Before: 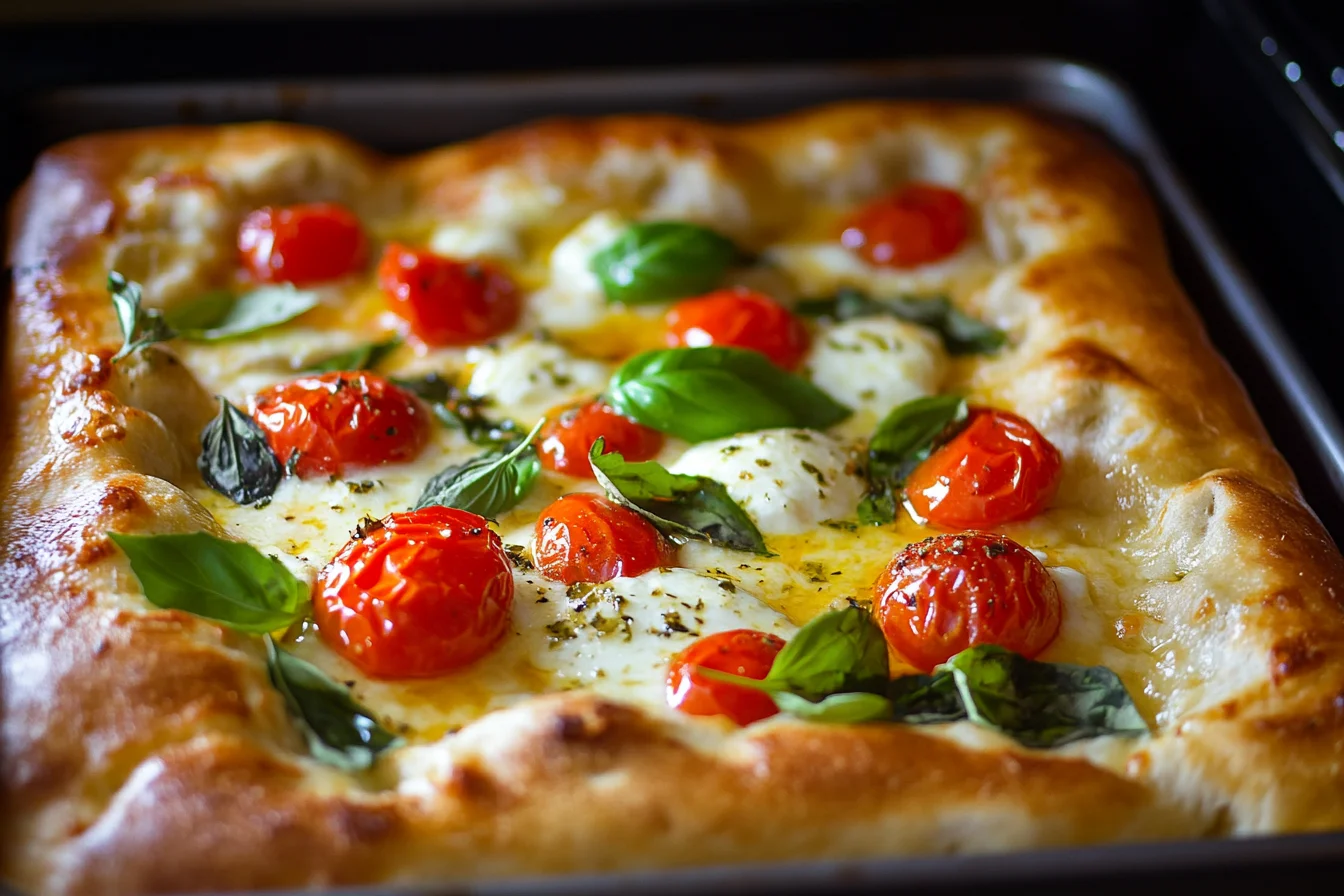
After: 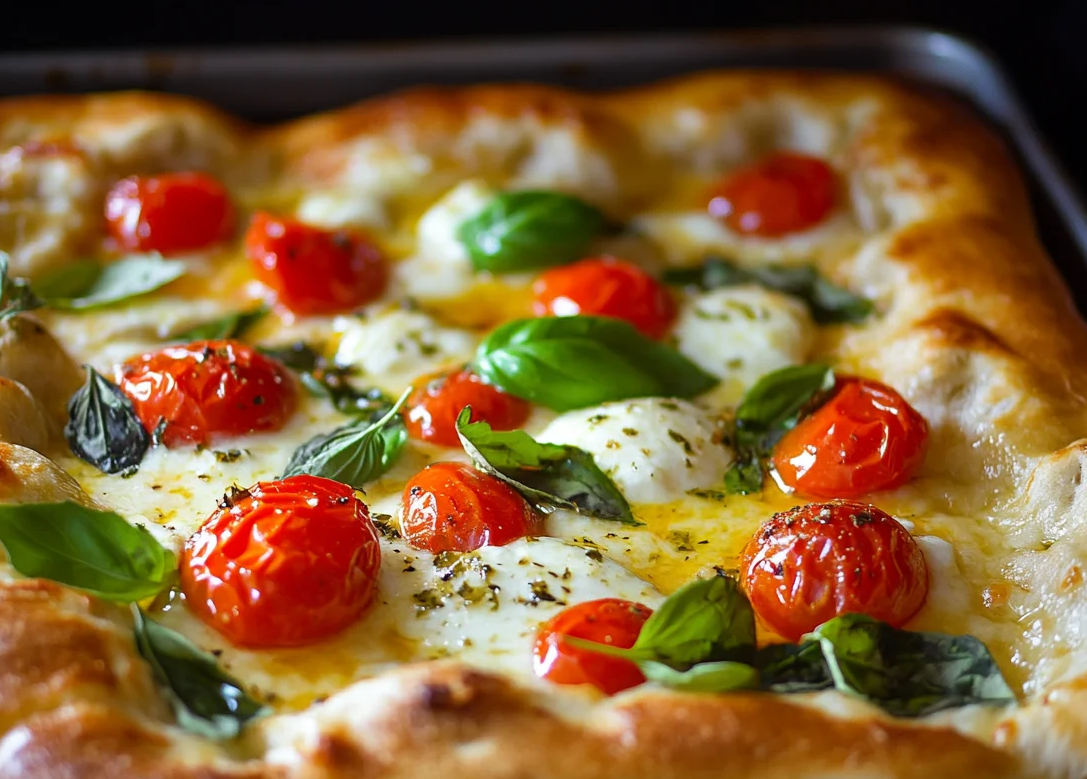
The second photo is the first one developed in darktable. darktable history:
crop: left 9.929%, top 3.475%, right 9.188%, bottom 9.529%
tone curve: color space Lab, linked channels, preserve colors none
